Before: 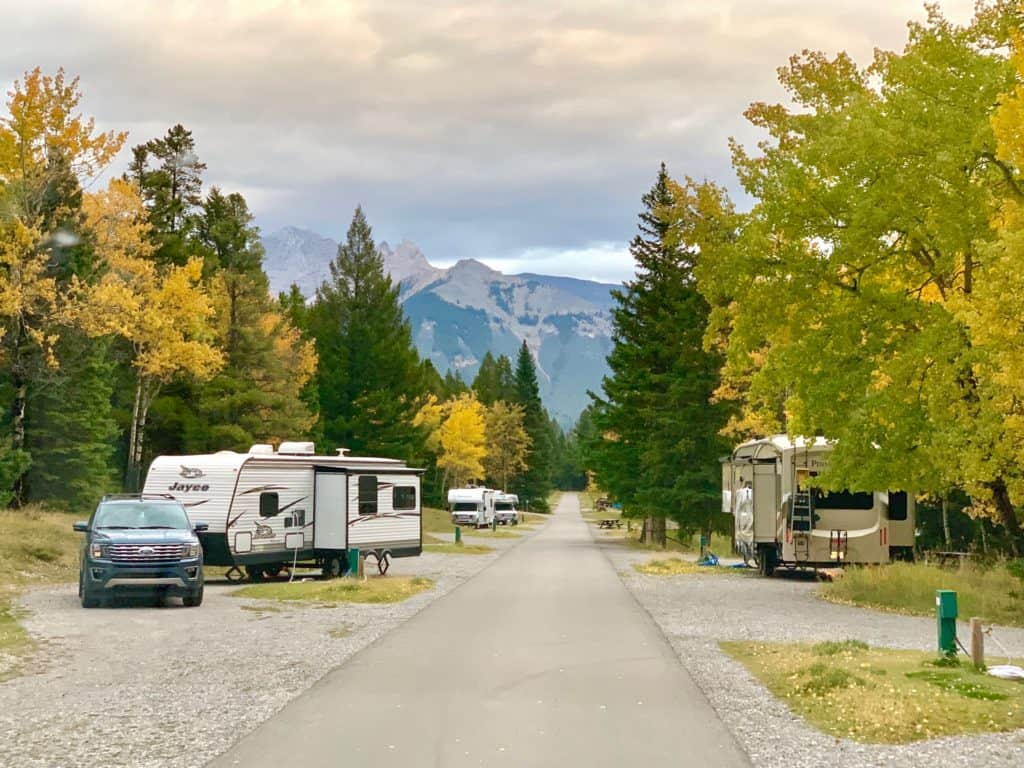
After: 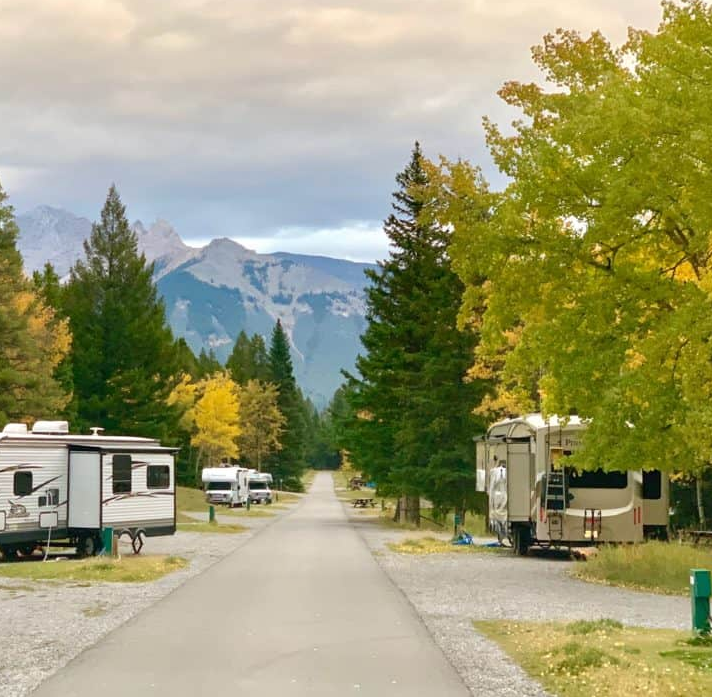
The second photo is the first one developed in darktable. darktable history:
base curve: preserve colors none
crop and rotate: left 24.034%, top 2.838%, right 6.406%, bottom 6.299%
tone equalizer: on, module defaults
